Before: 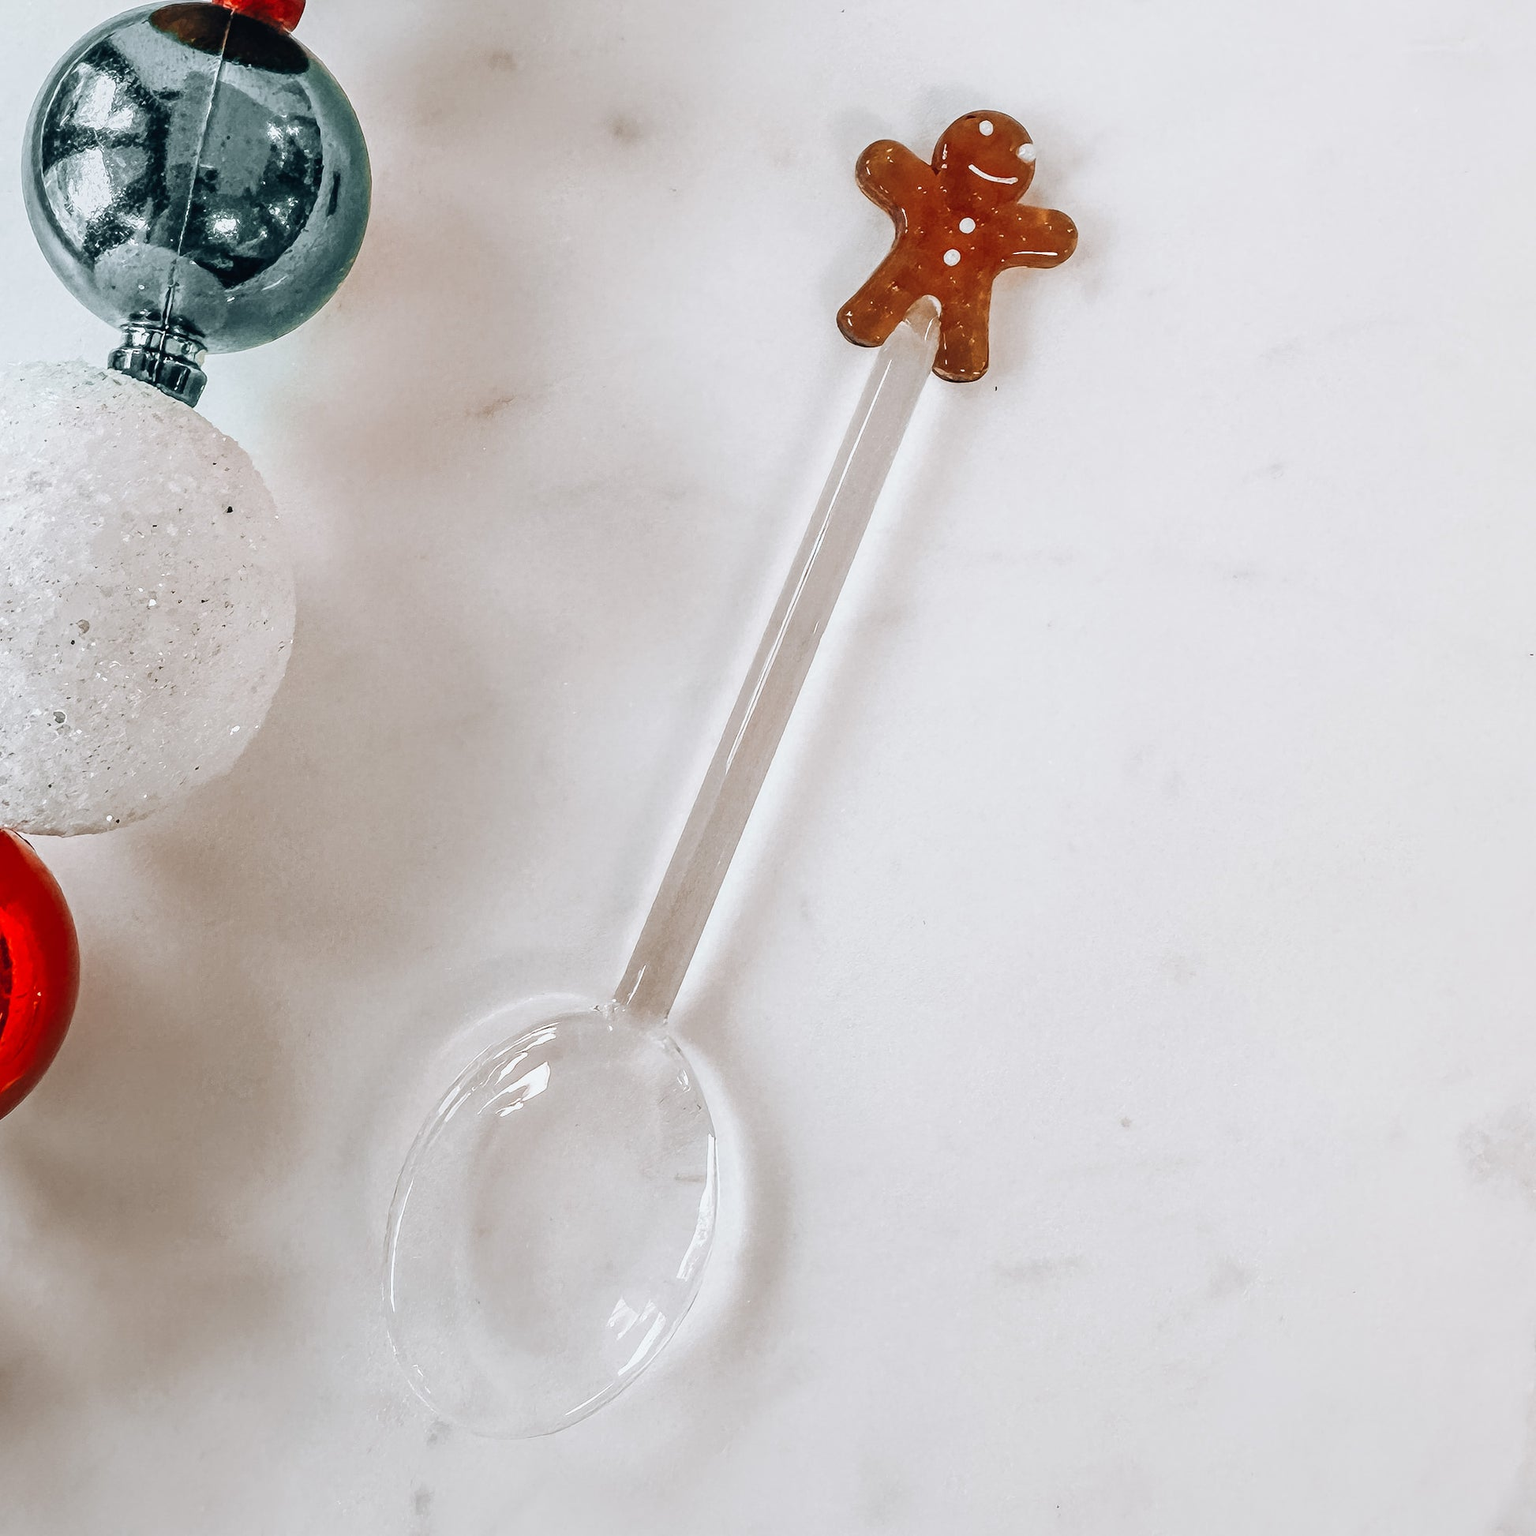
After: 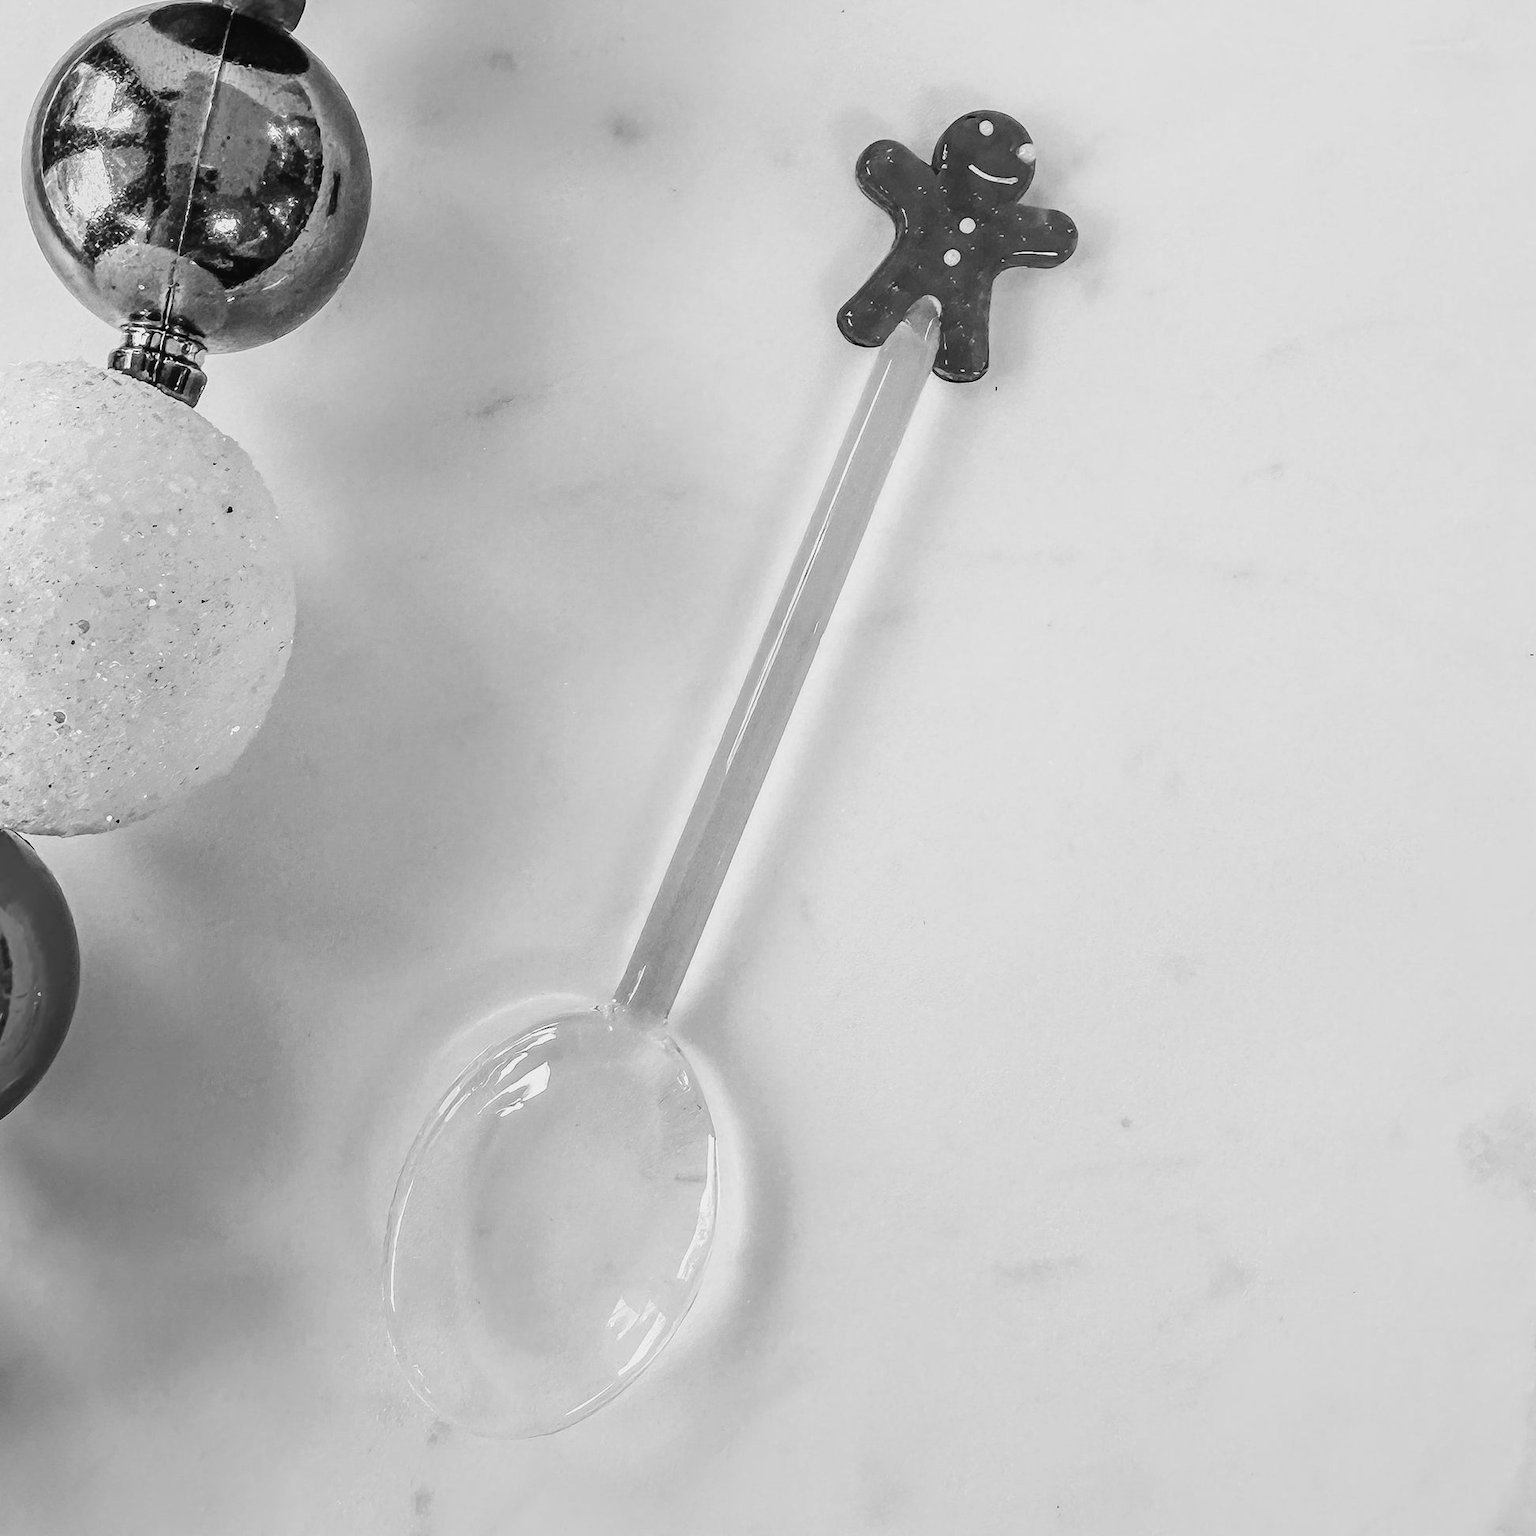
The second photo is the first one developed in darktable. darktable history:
color calibration: output gray [0.21, 0.42, 0.37, 0], gray › normalize channels true, illuminant same as pipeline (D50), adaptation XYZ, x 0.346, y 0.359, gamut compression 0
tone equalizer: -7 EV 0.13 EV, smoothing diameter 25%, edges refinement/feathering 10, preserve details guided filter
